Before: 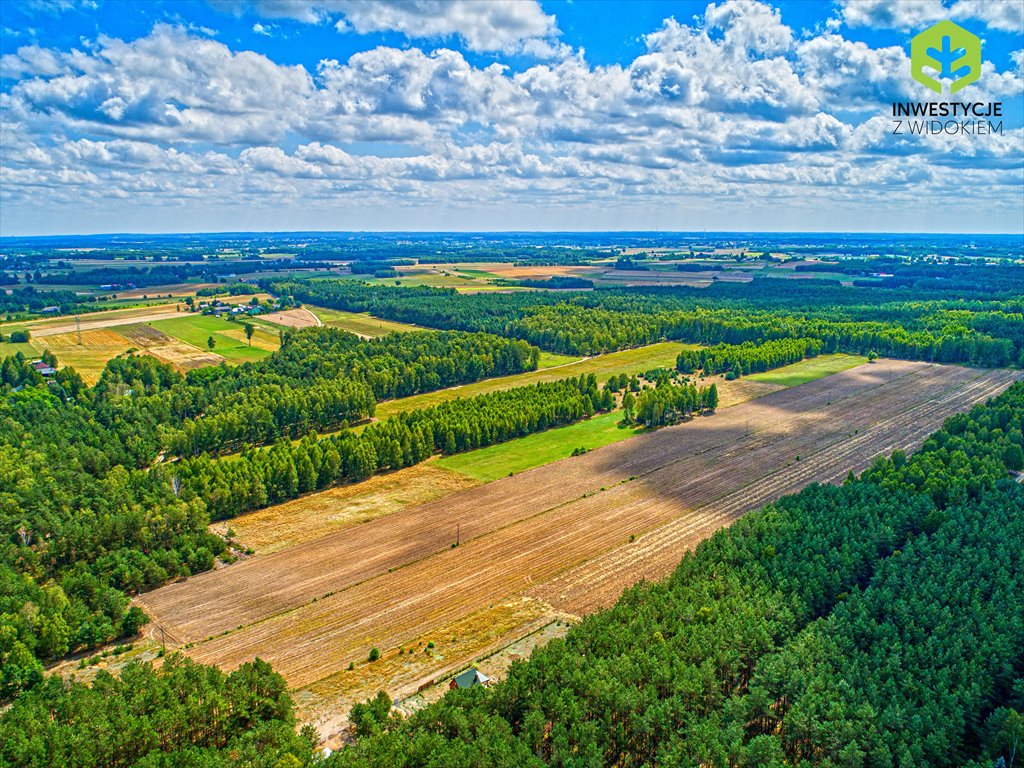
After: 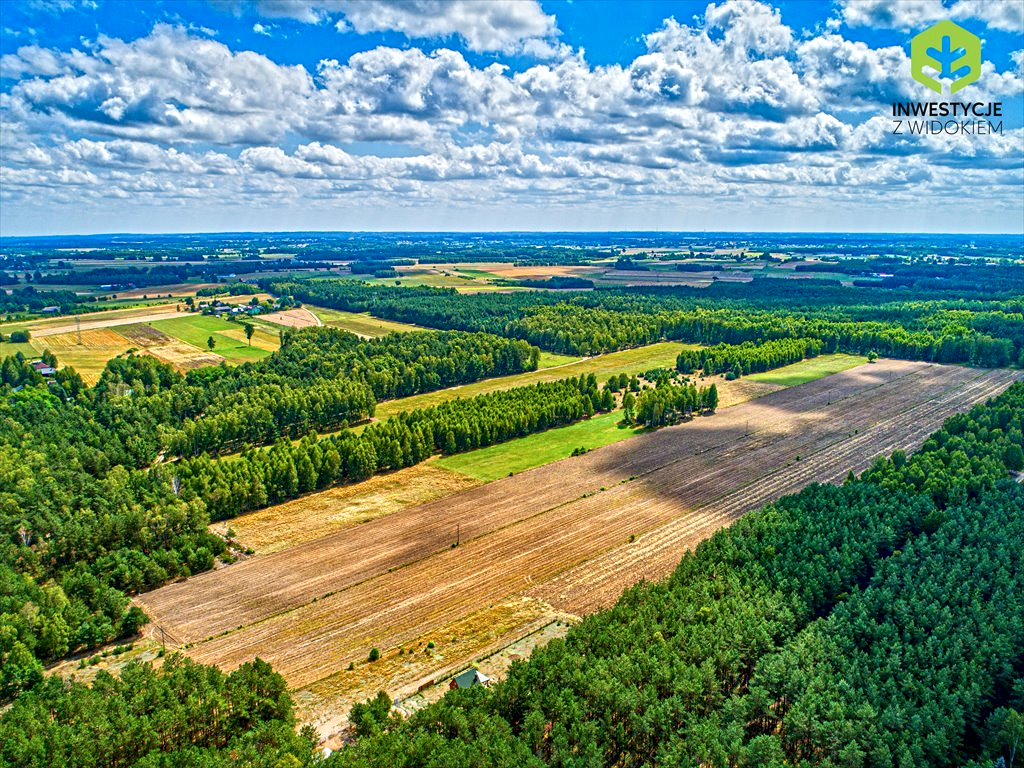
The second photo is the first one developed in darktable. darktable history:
local contrast: mode bilateral grid, contrast 25, coarseness 60, detail 152%, midtone range 0.2
